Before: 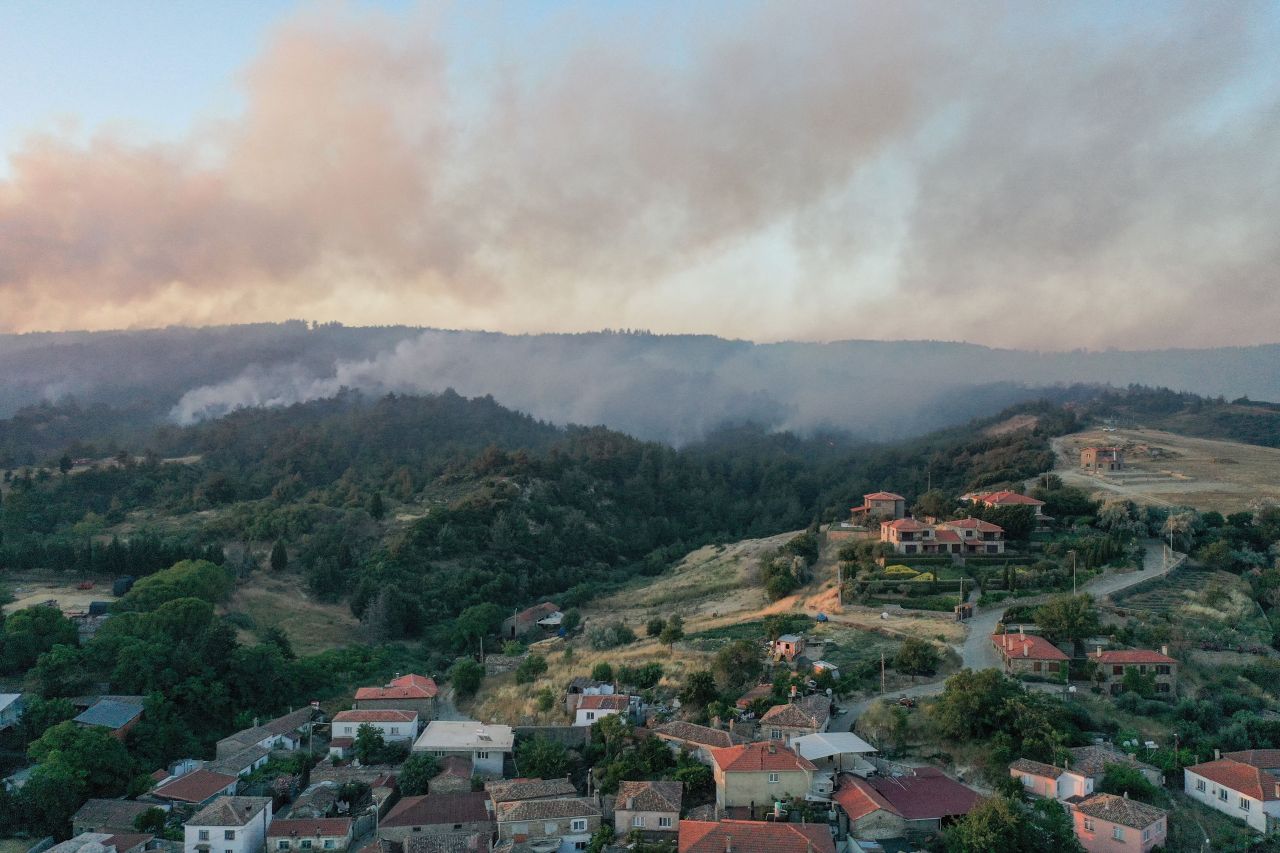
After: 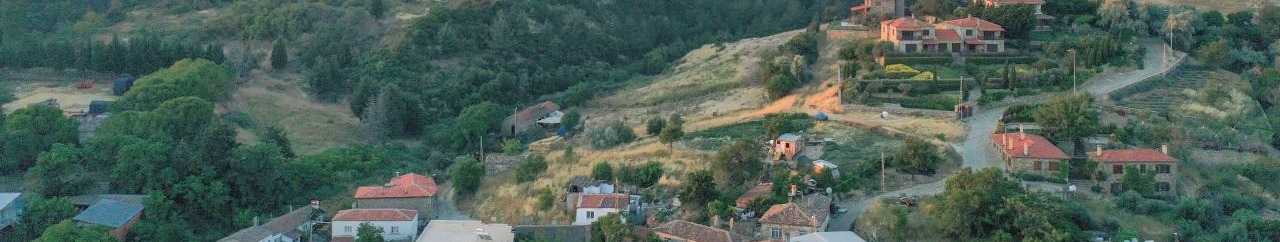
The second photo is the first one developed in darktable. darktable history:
exposure: black level correction 0, exposure 0.704 EV, compensate exposure bias true, compensate highlight preservation false
shadows and highlights: shadows 60.97, highlights -59.67
crop and rotate: top 58.82%, bottom 12.753%
